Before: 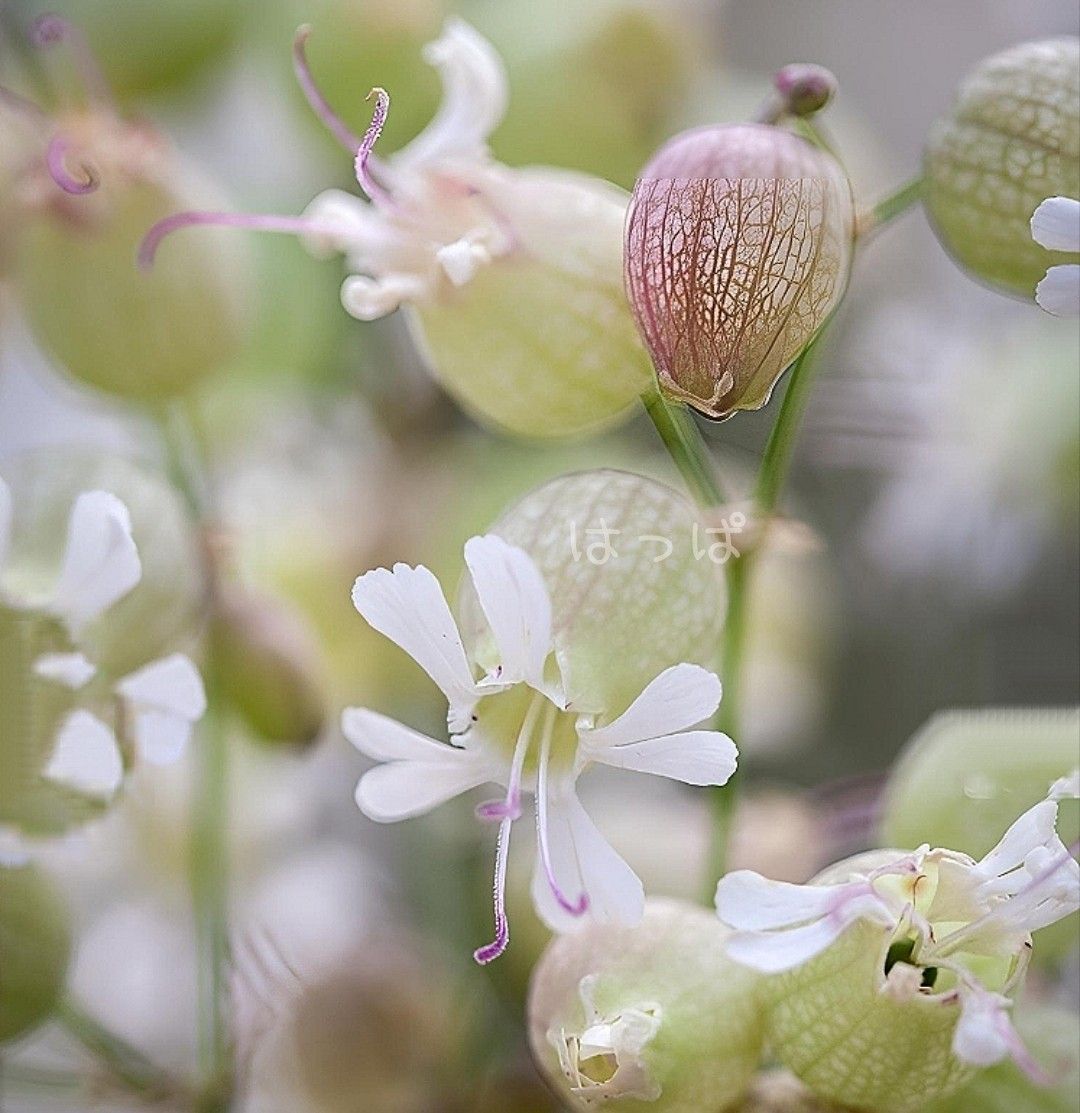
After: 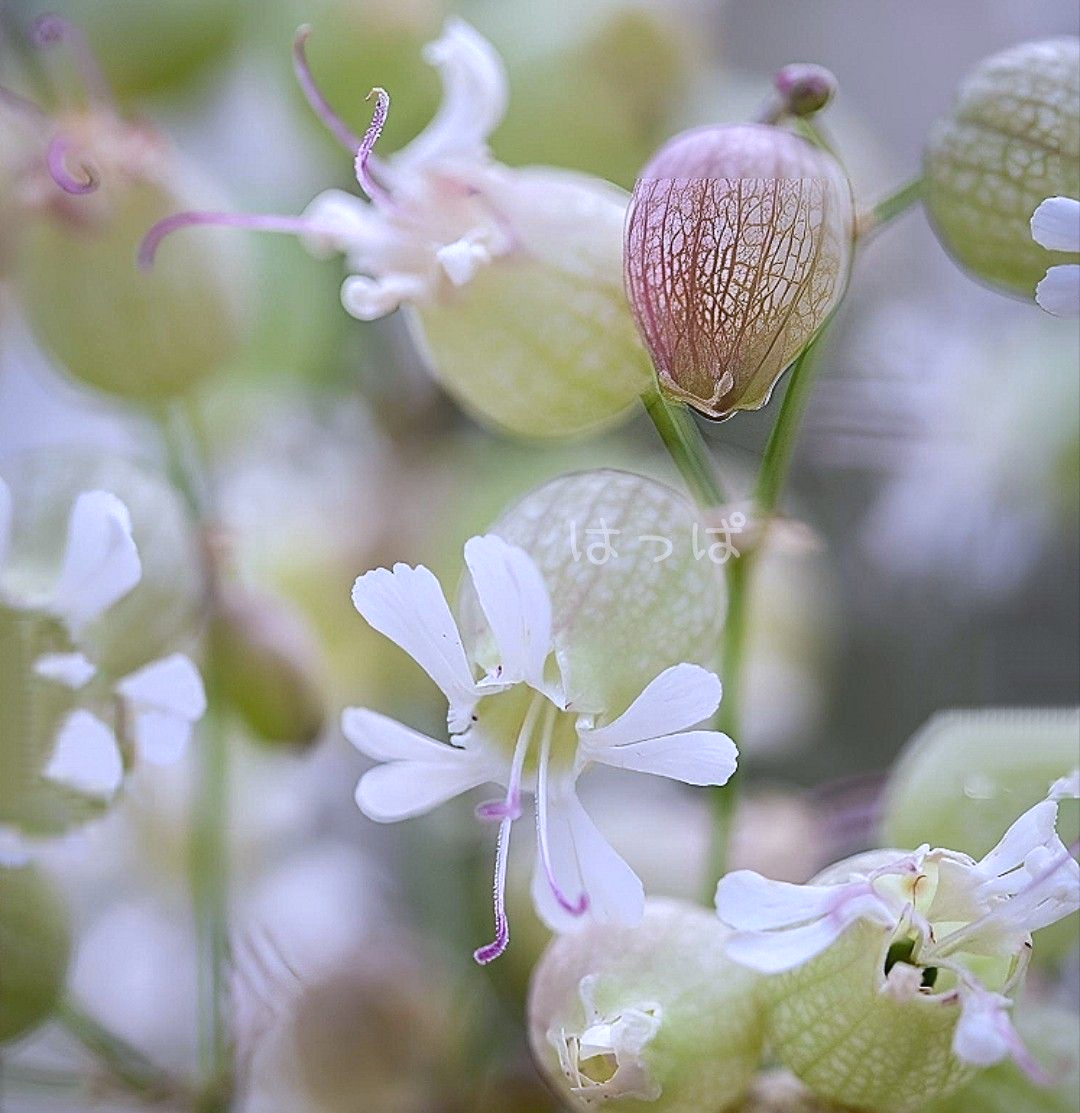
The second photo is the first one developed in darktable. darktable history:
shadows and highlights: shadows 25, highlights -25
white balance: red 0.967, blue 1.119, emerald 0.756
